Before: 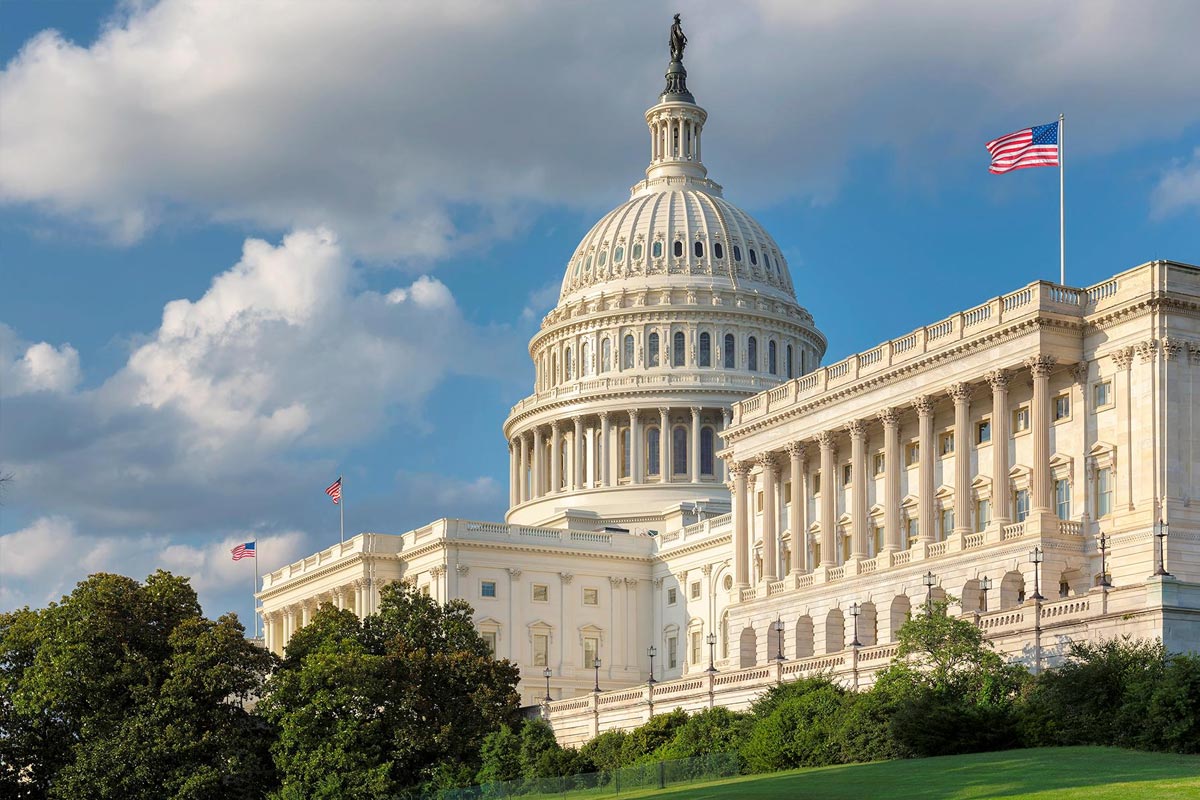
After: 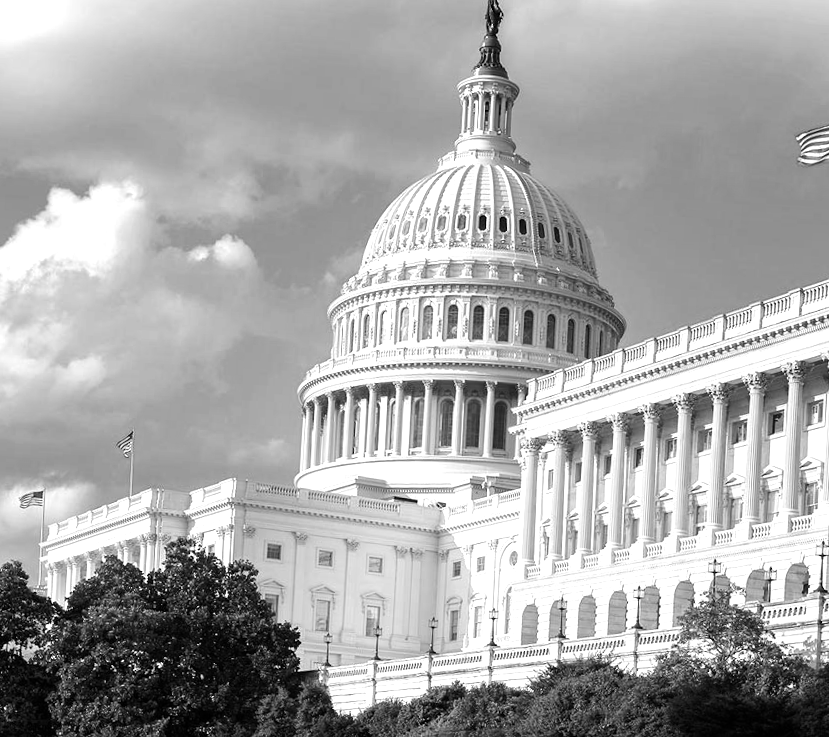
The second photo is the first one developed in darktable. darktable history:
tone equalizer: -8 EV -0.75 EV, -7 EV -0.7 EV, -6 EV -0.6 EV, -5 EV -0.4 EV, -3 EV 0.4 EV, -2 EV 0.6 EV, -1 EV 0.7 EV, +0 EV 0.75 EV, edges refinement/feathering 500, mask exposure compensation -1.57 EV, preserve details no
crop and rotate: angle -3.27°, left 14.277%, top 0.028%, right 10.766%, bottom 0.028%
monochrome: on, module defaults
